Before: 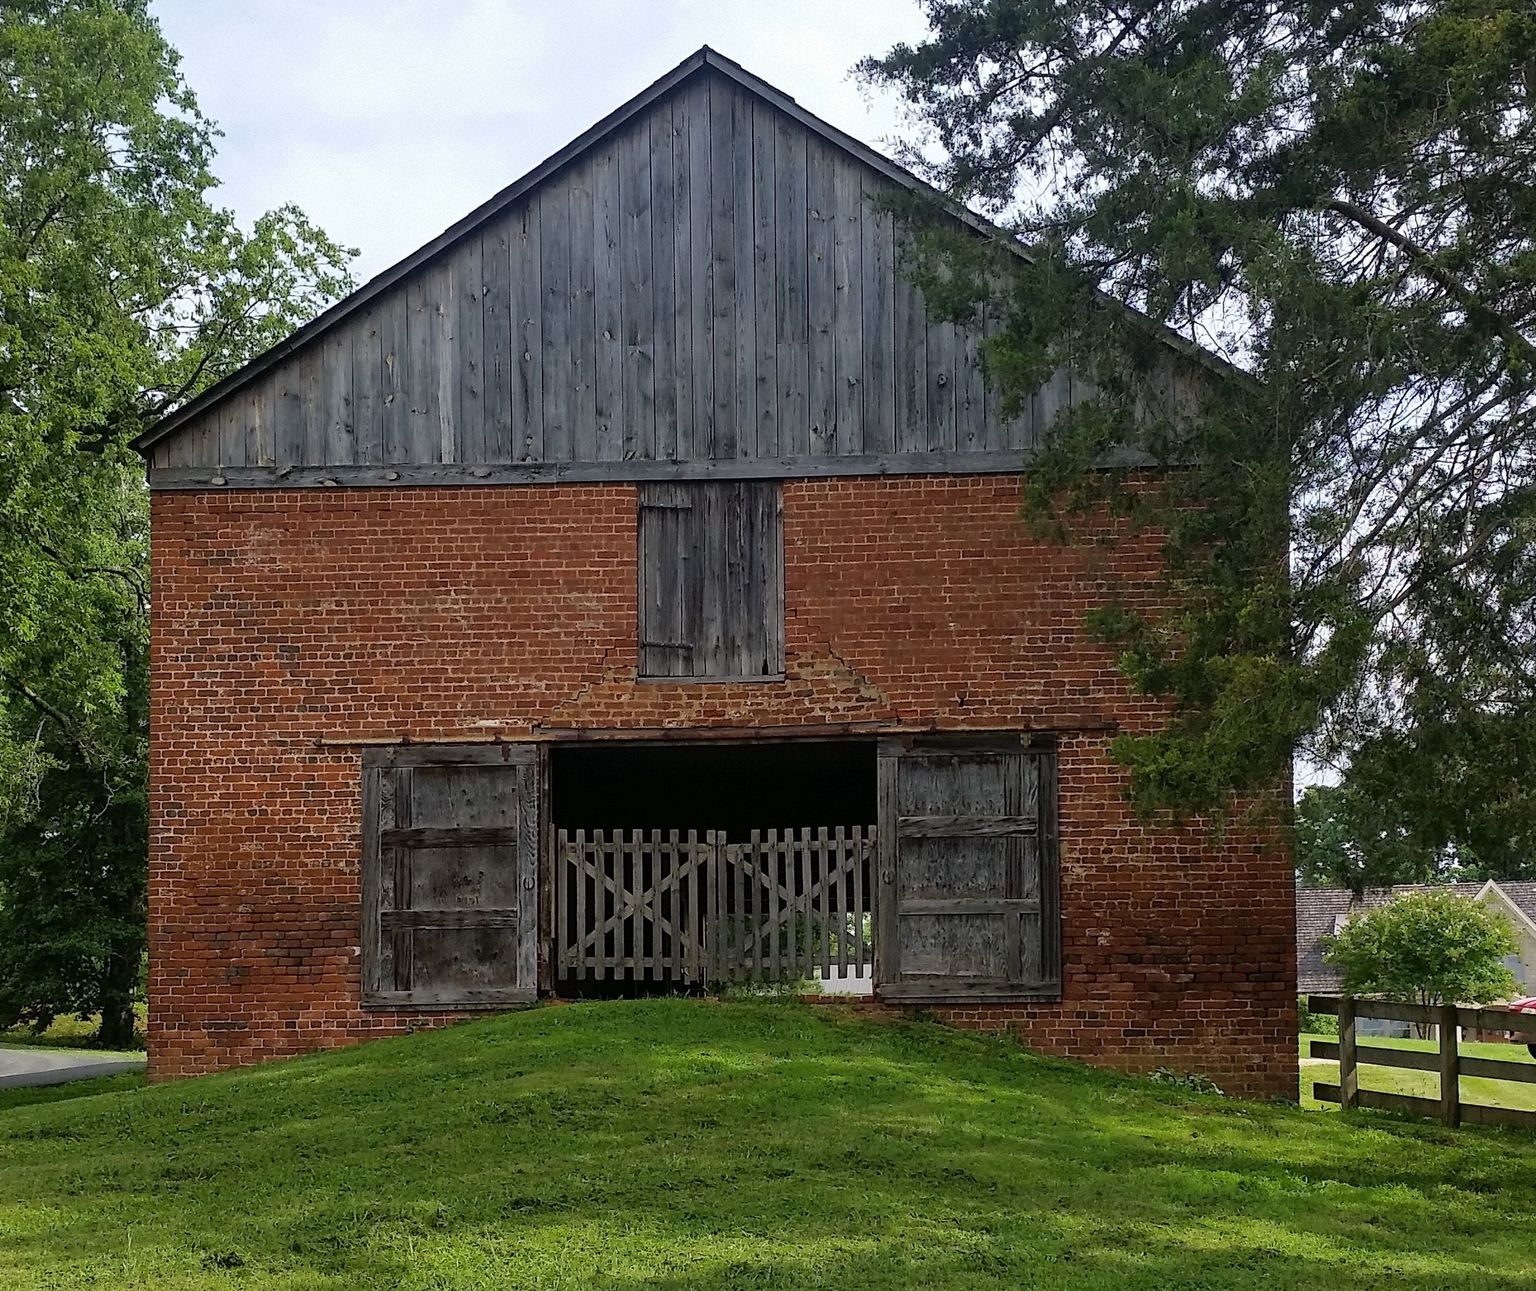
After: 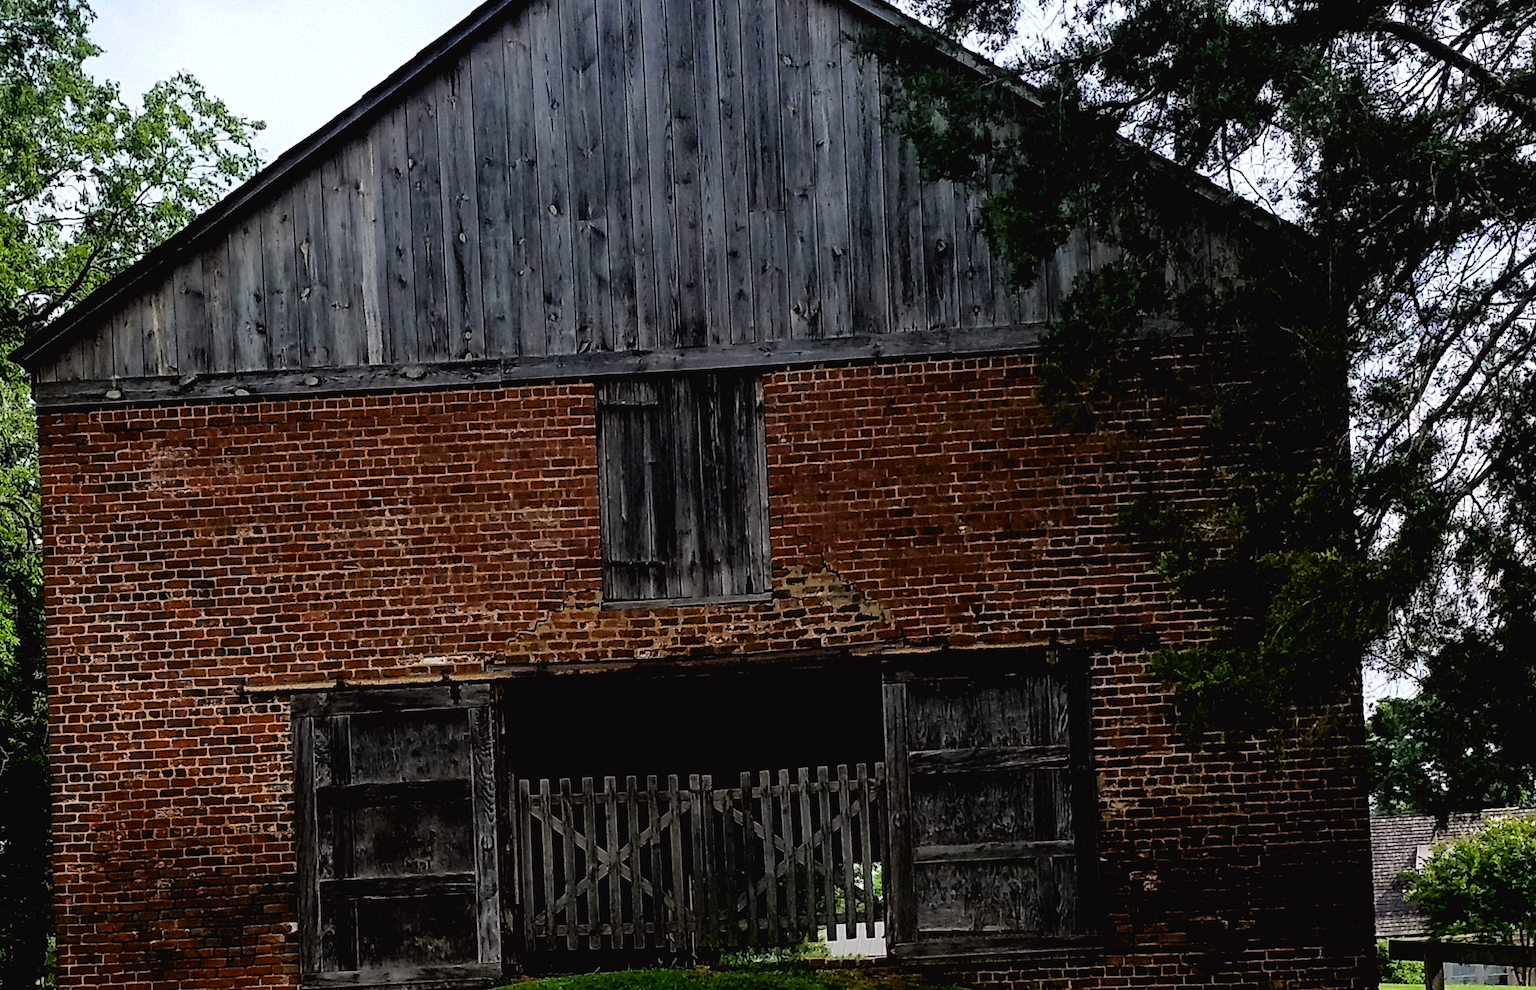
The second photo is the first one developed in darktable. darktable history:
rgb levels: levels [[0.034, 0.472, 0.904], [0, 0.5, 1], [0, 0.5, 1]]
crop: left 5.596%, top 10.314%, right 3.534%, bottom 19.395%
tone curve: curves: ch0 [(0, 0.023) (0.132, 0.075) (0.241, 0.178) (0.487, 0.491) (0.782, 0.8) (1, 0.989)]; ch1 [(0, 0) (0.396, 0.369) (0.467, 0.454) (0.498, 0.5) (0.518, 0.517) (0.57, 0.586) (0.619, 0.663) (0.692, 0.744) (1, 1)]; ch2 [(0, 0) (0.427, 0.416) (0.483, 0.481) (0.503, 0.503) (0.526, 0.527) (0.563, 0.573) (0.632, 0.667) (0.705, 0.737) (0.985, 0.966)], color space Lab, independent channels
rotate and perspective: rotation -2.12°, lens shift (vertical) 0.009, lens shift (horizontal) -0.008, automatic cropping original format, crop left 0.036, crop right 0.964, crop top 0.05, crop bottom 0.959
